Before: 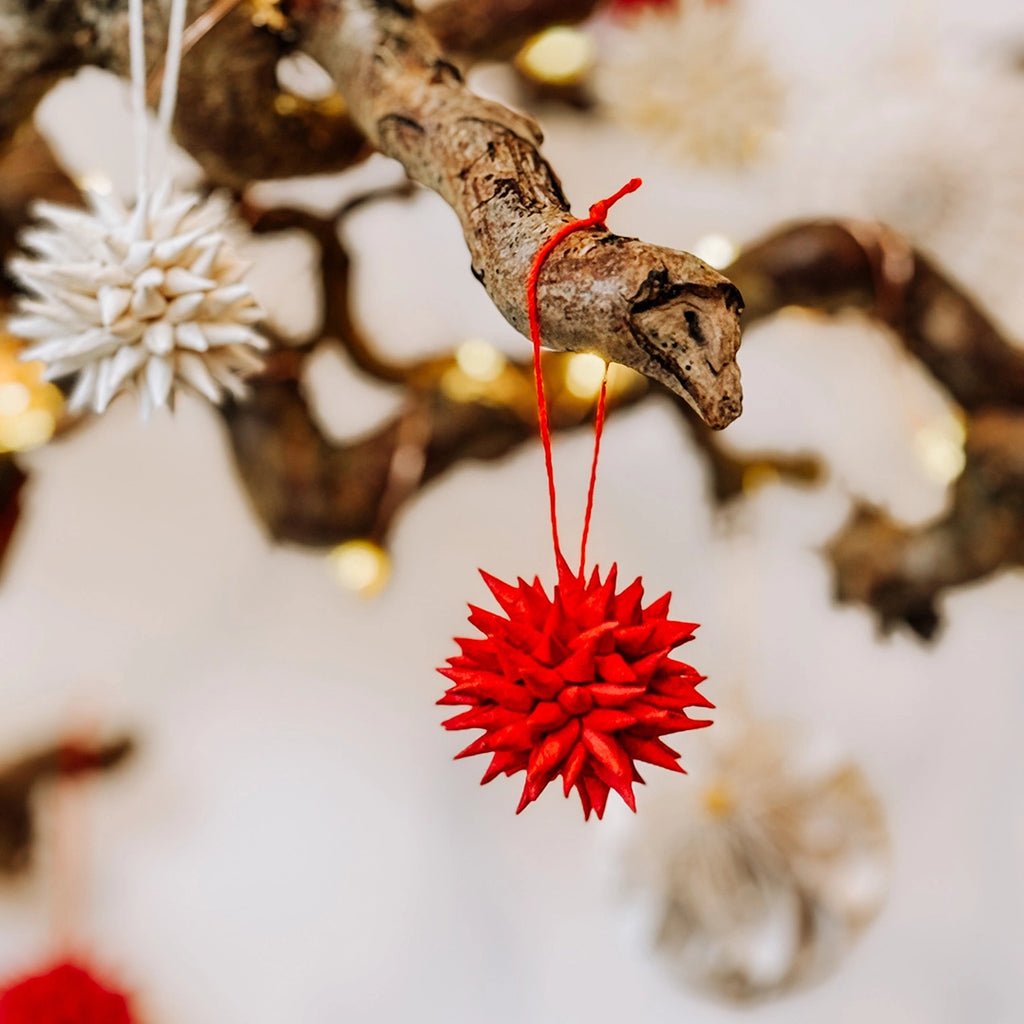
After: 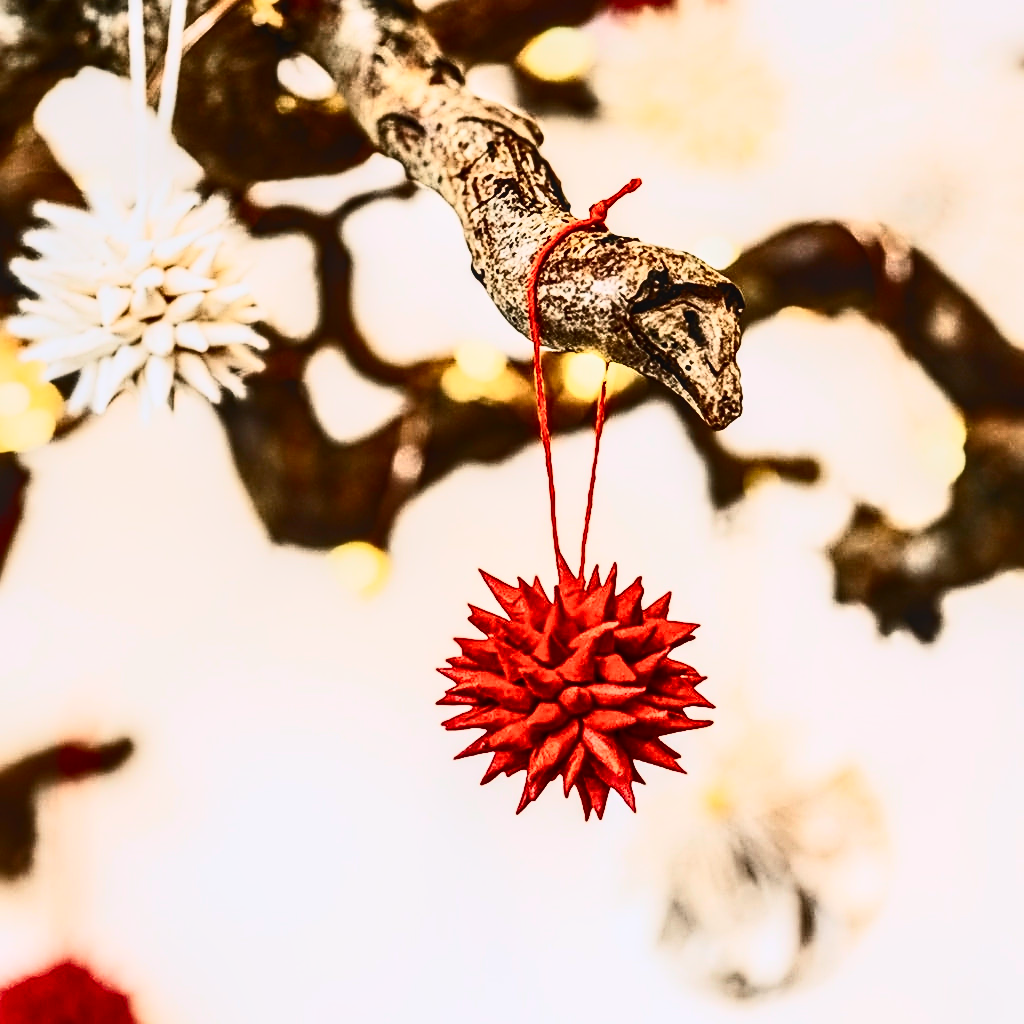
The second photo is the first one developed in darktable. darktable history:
rotate and perspective: automatic cropping original format, crop left 0, crop top 0
color correction: highlights a* 0.816, highlights b* 2.78, saturation 1.1
contrast brightness saturation: contrast 0.93, brightness 0.2
local contrast: on, module defaults
white balance: red 0.98, blue 1.034
color zones: curves: ch0 [(0.25, 0.5) (0.428, 0.473) (0.75, 0.5)]; ch1 [(0.243, 0.479) (0.398, 0.452) (0.75, 0.5)]
sharpen: on, module defaults
